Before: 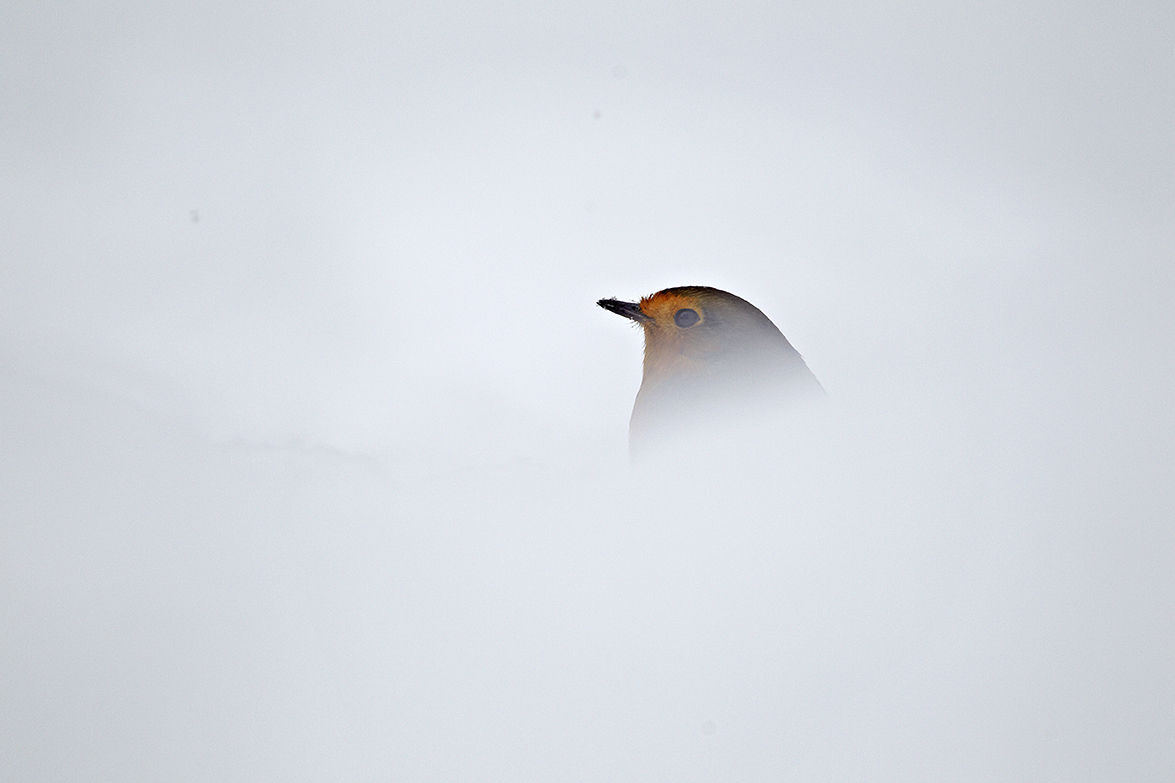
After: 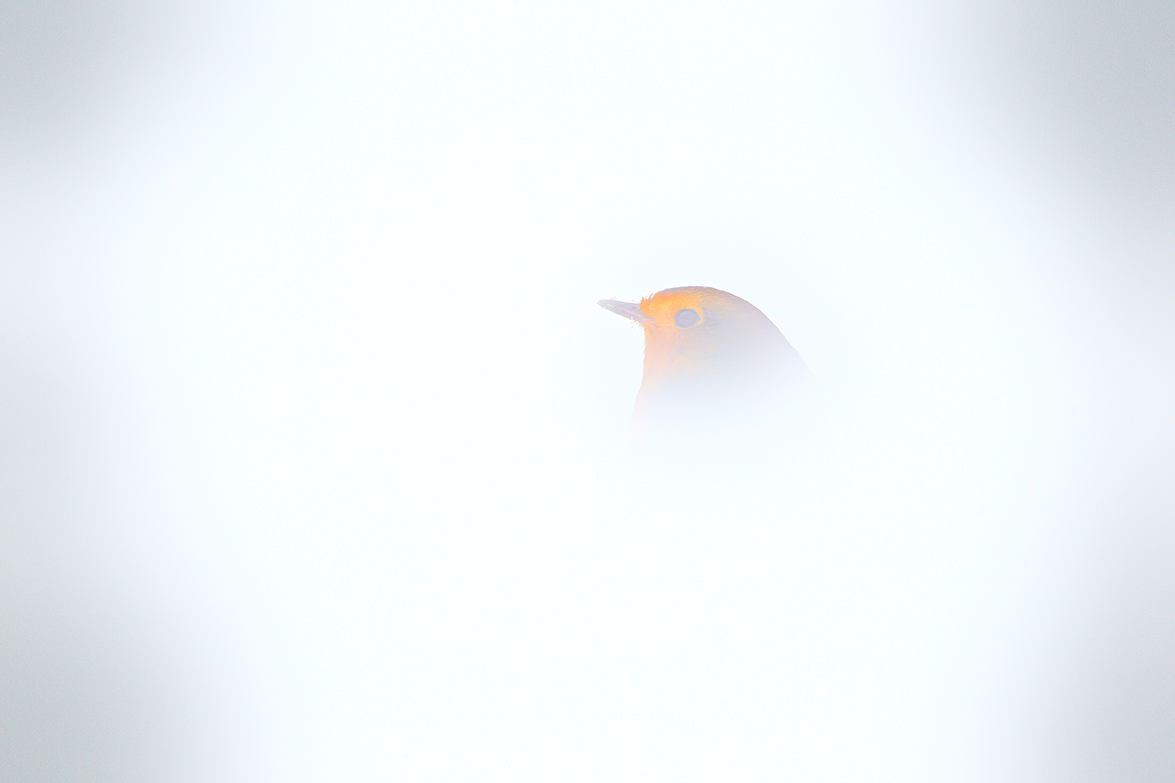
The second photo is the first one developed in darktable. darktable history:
bloom: size 16%, threshold 98%, strength 20%
white balance: emerald 1
